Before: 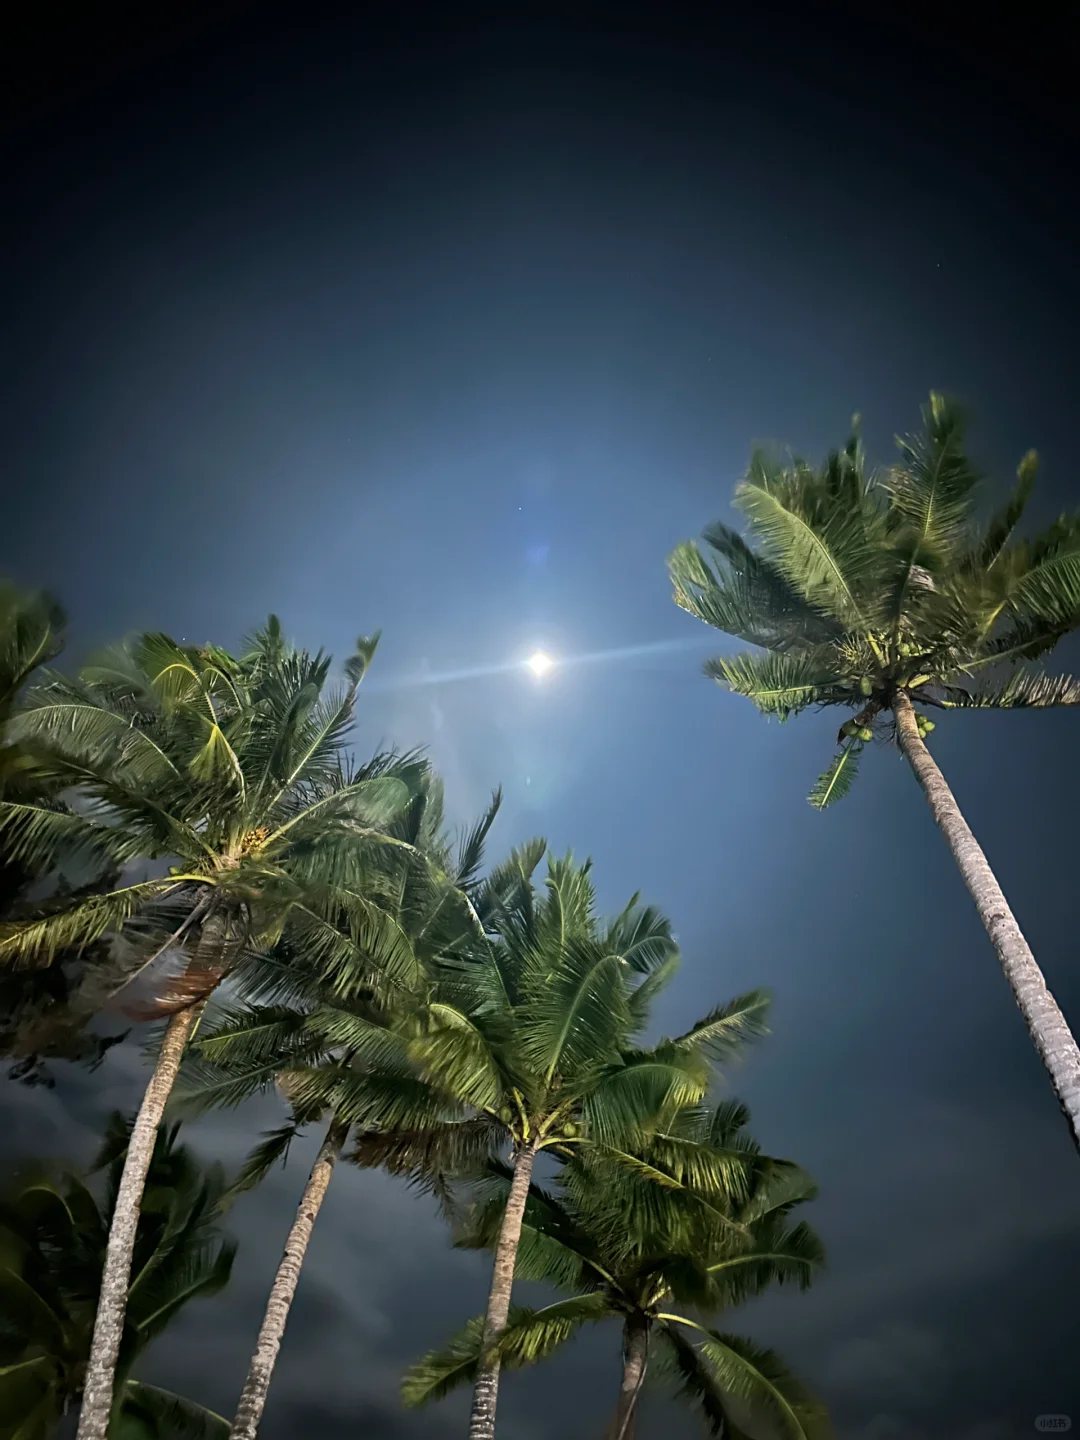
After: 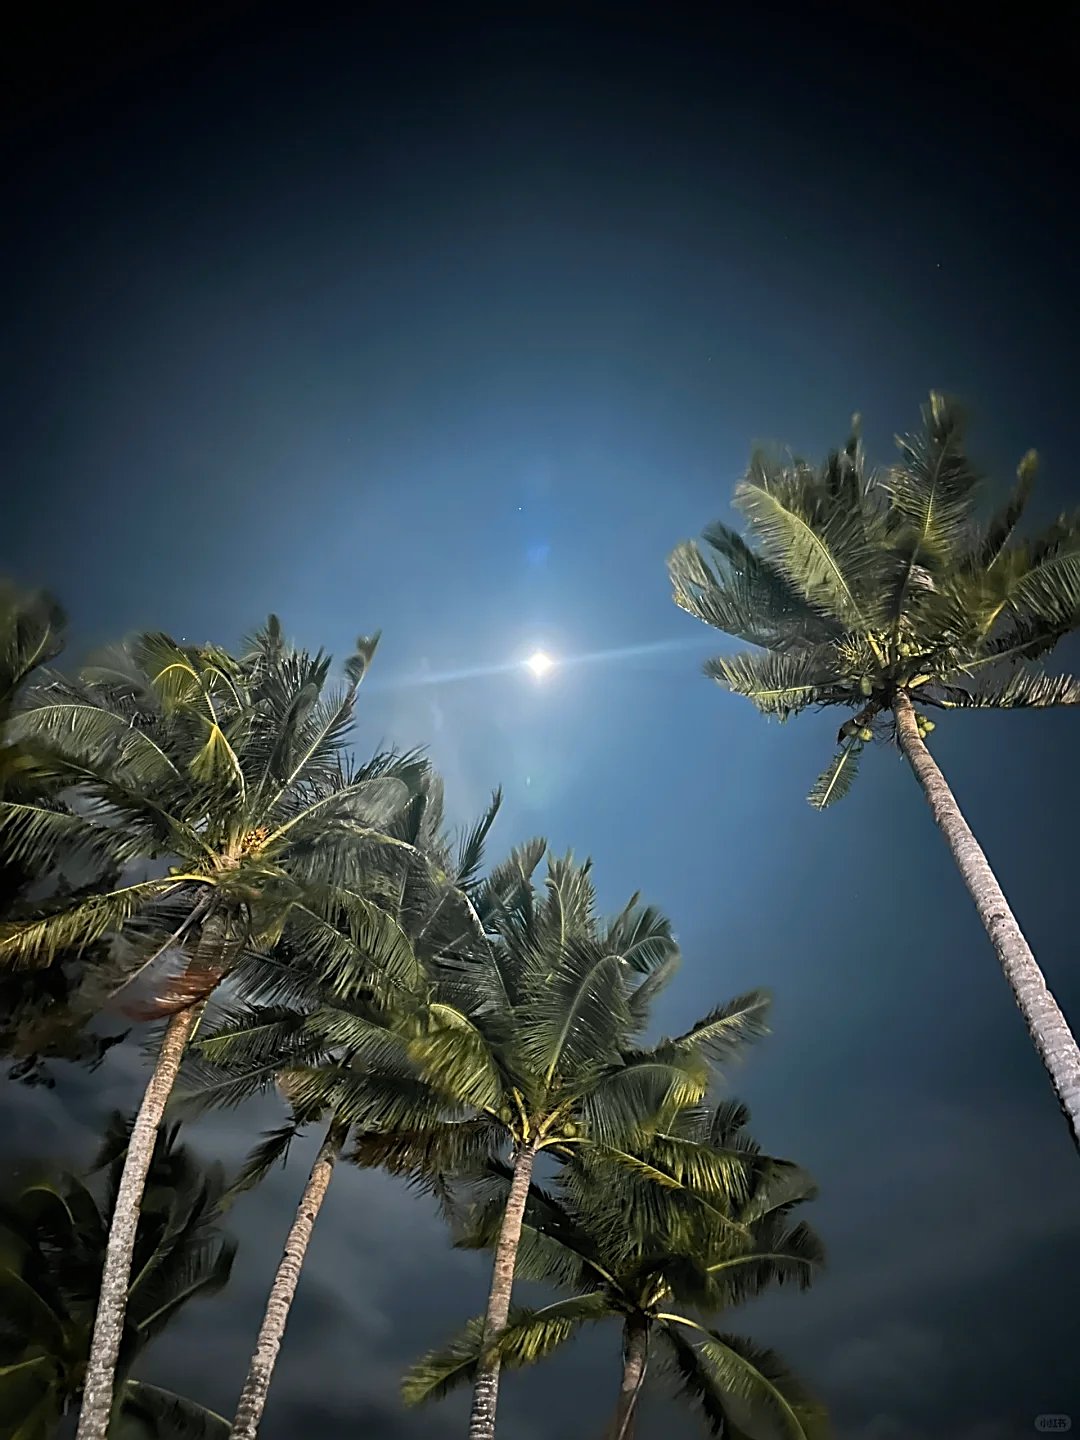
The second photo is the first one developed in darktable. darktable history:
sharpen: on, module defaults
color zones: curves: ch1 [(0.29, 0.492) (0.373, 0.185) (0.509, 0.481)]; ch2 [(0.25, 0.462) (0.749, 0.457)]
